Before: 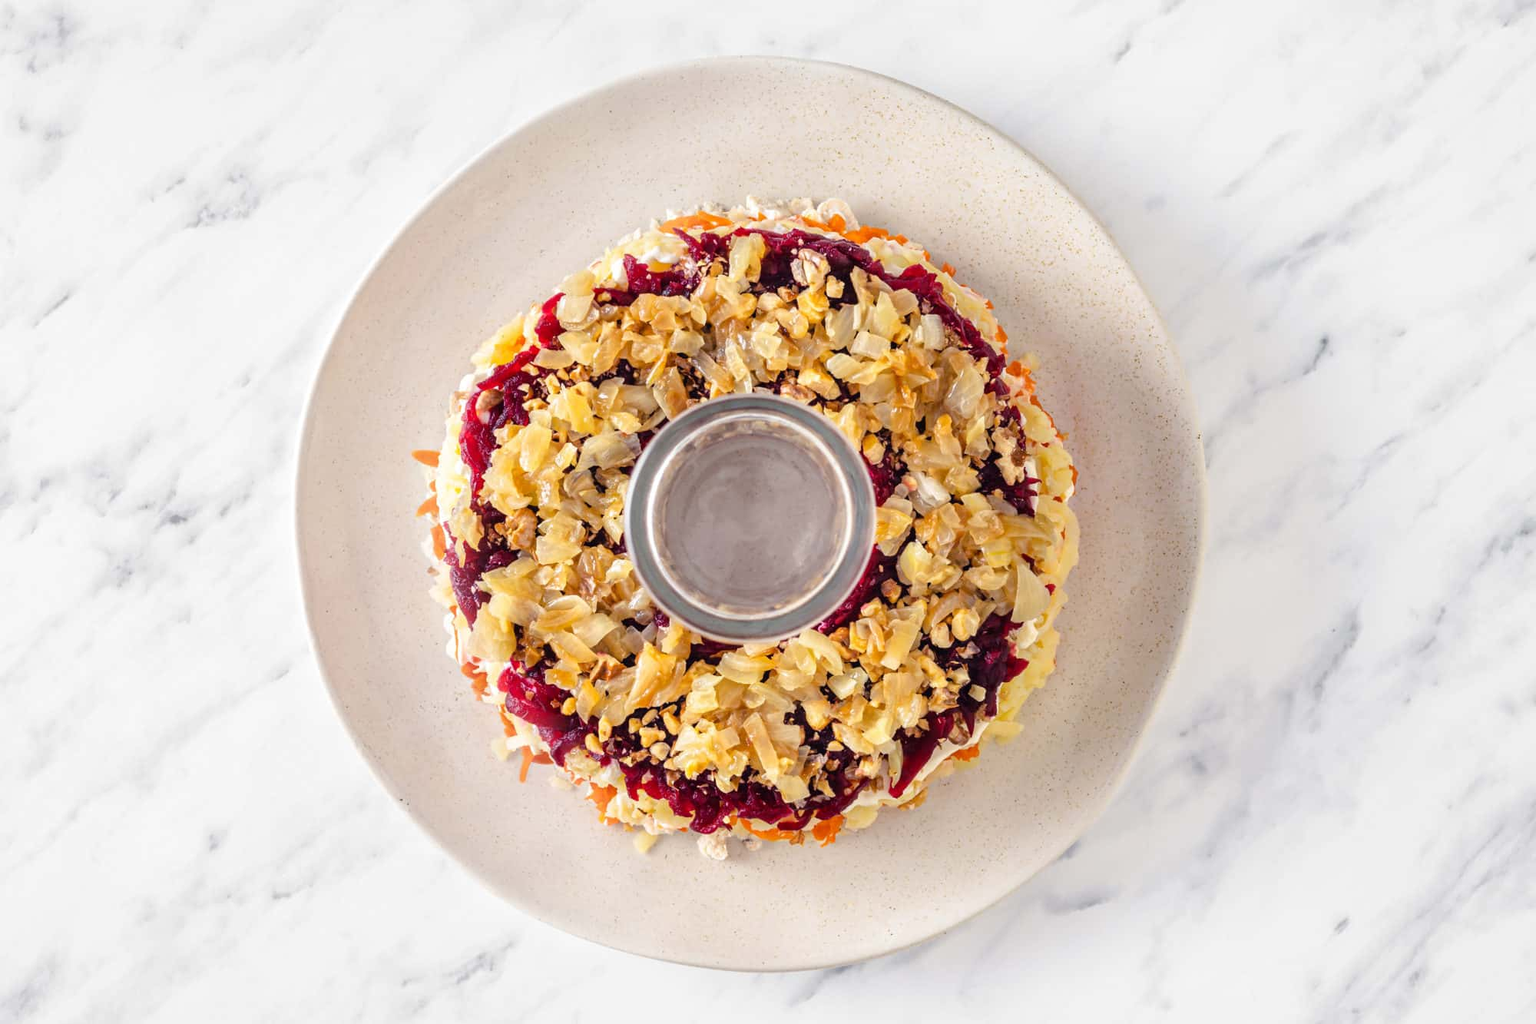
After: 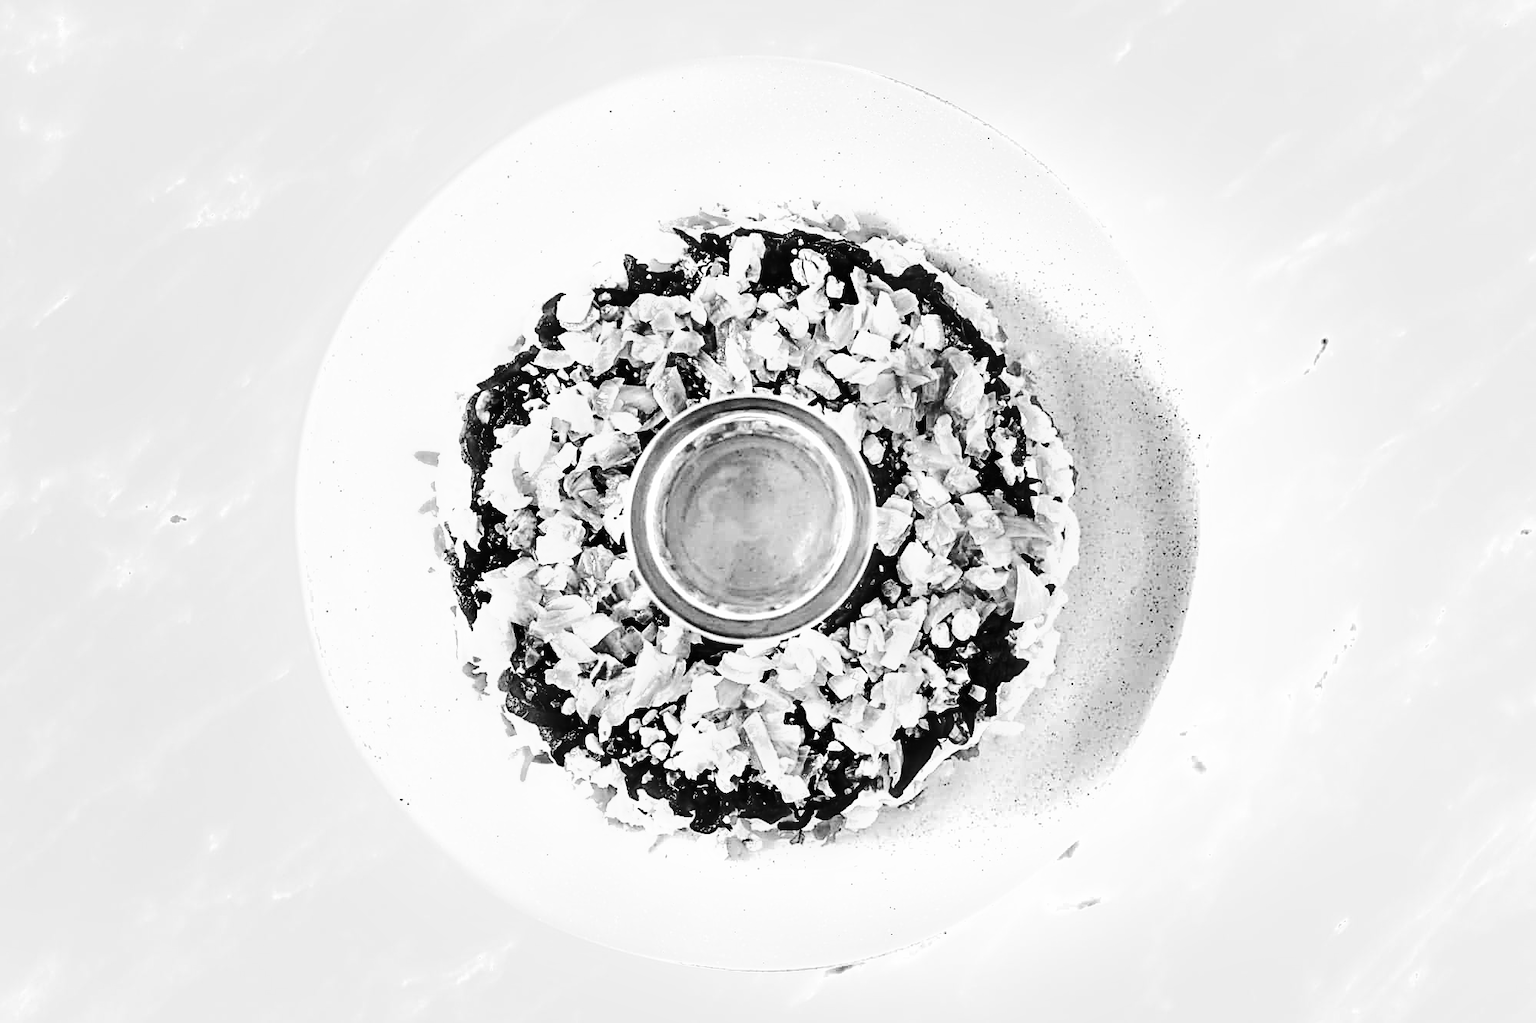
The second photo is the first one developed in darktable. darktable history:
sharpen: on, module defaults
contrast brightness saturation: contrast 0.28
exposure: black level correction 0, exposure 1.2 EV, compensate exposure bias true, compensate highlight preservation false
monochrome: on, module defaults
shadows and highlights: white point adjustment -3.64, highlights -63.34, highlights color adjustment 42%, soften with gaussian
velvia: on, module defaults
